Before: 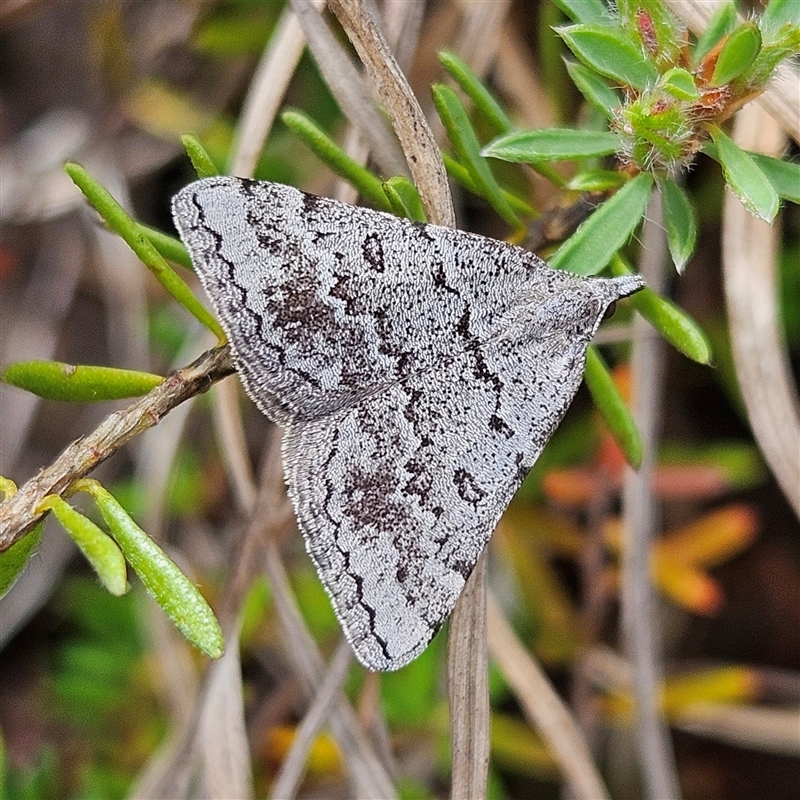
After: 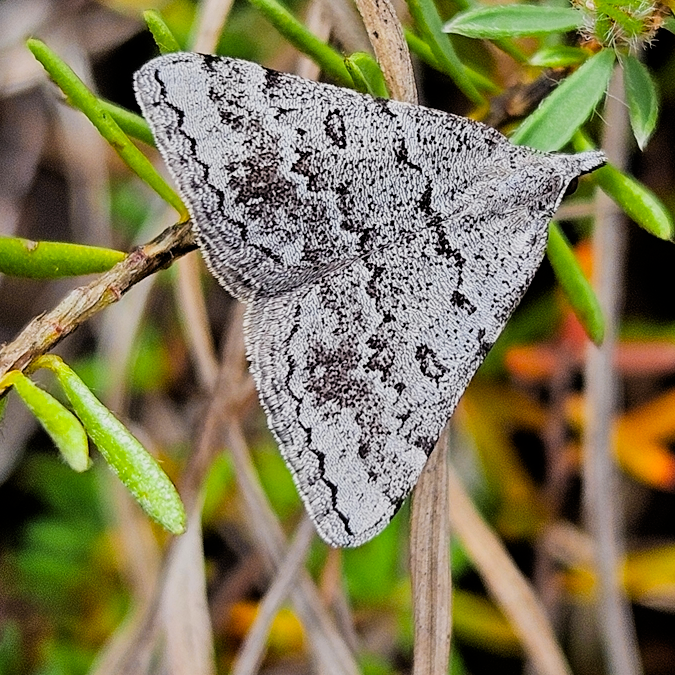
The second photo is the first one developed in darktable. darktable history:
crop and rotate: left 4.842%, top 15.51%, right 10.668%
filmic rgb: black relative exposure -5 EV, white relative exposure 3.5 EV, hardness 3.19, contrast 1.2, highlights saturation mix -50%
color zones: curves: ch0 [(0.224, 0.526) (0.75, 0.5)]; ch1 [(0.055, 0.526) (0.224, 0.761) (0.377, 0.526) (0.75, 0.5)]
